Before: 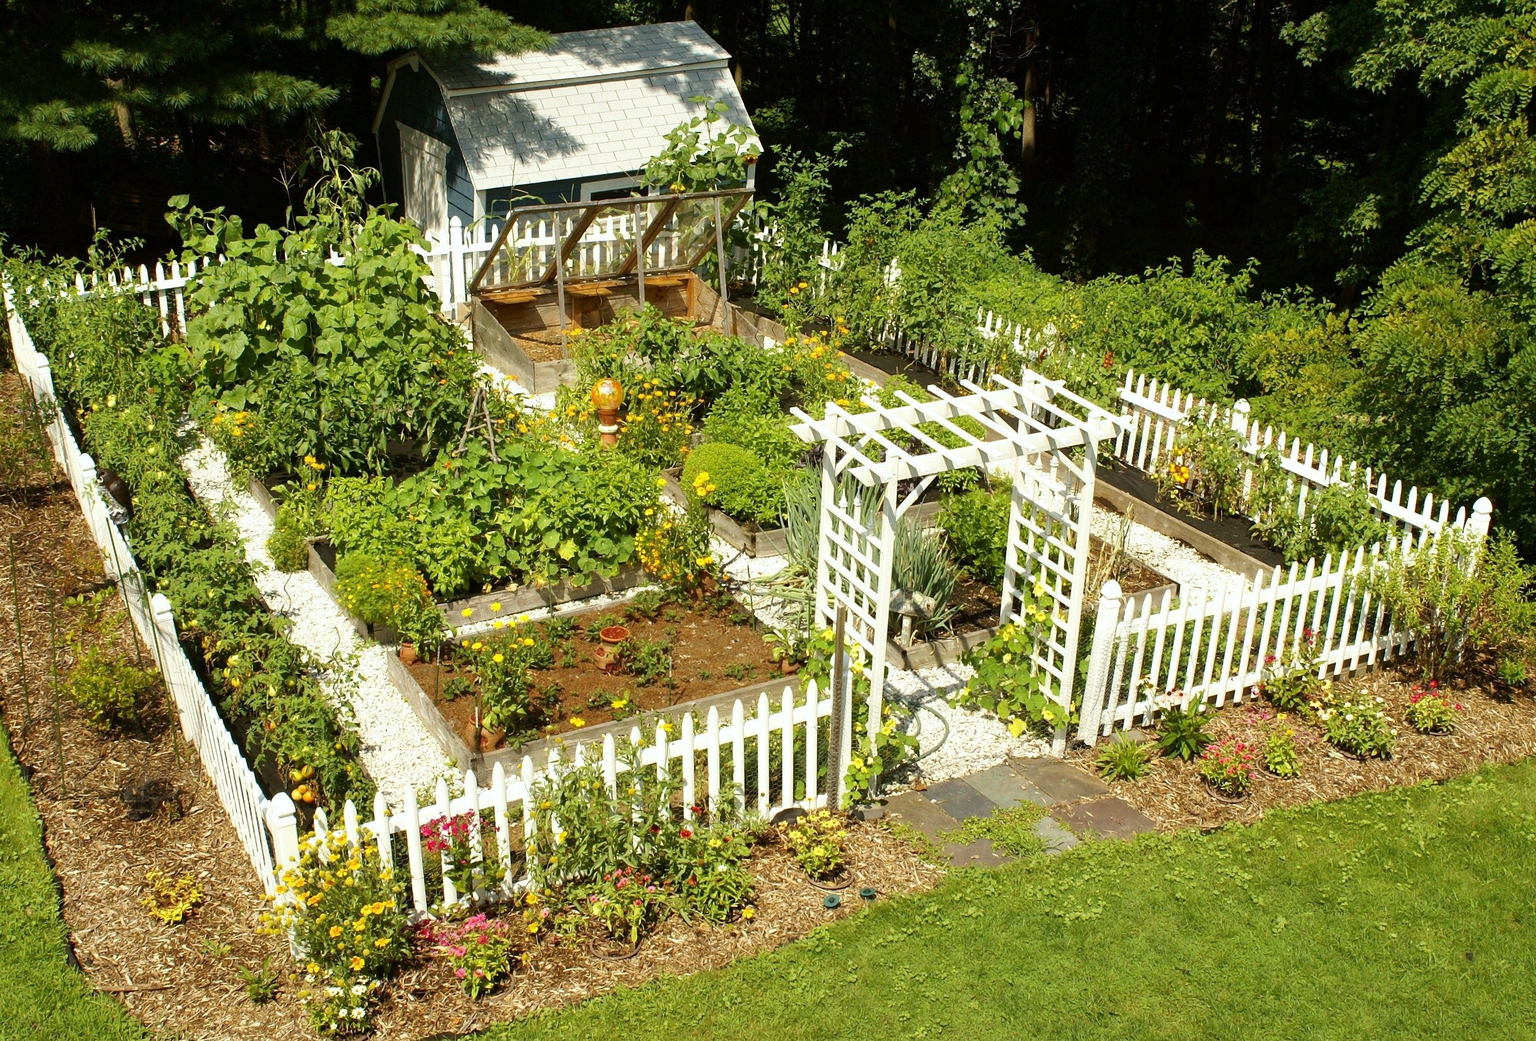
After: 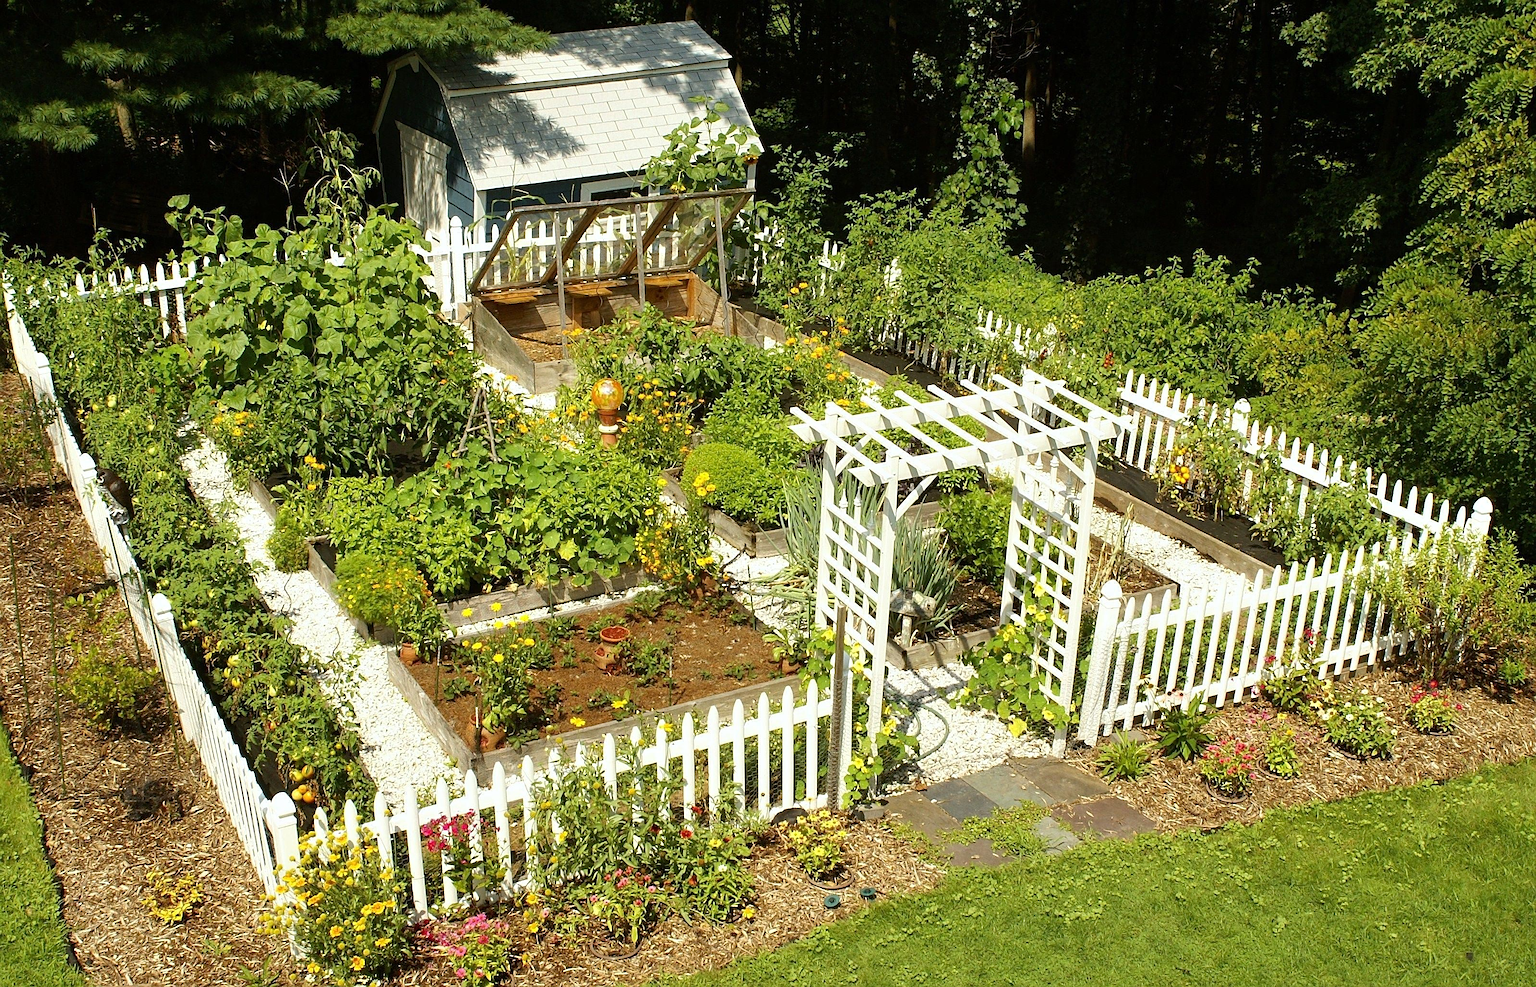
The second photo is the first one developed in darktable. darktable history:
sharpen: on, module defaults
tone equalizer: on, module defaults
crop and rotate: top 0%, bottom 5.097%
